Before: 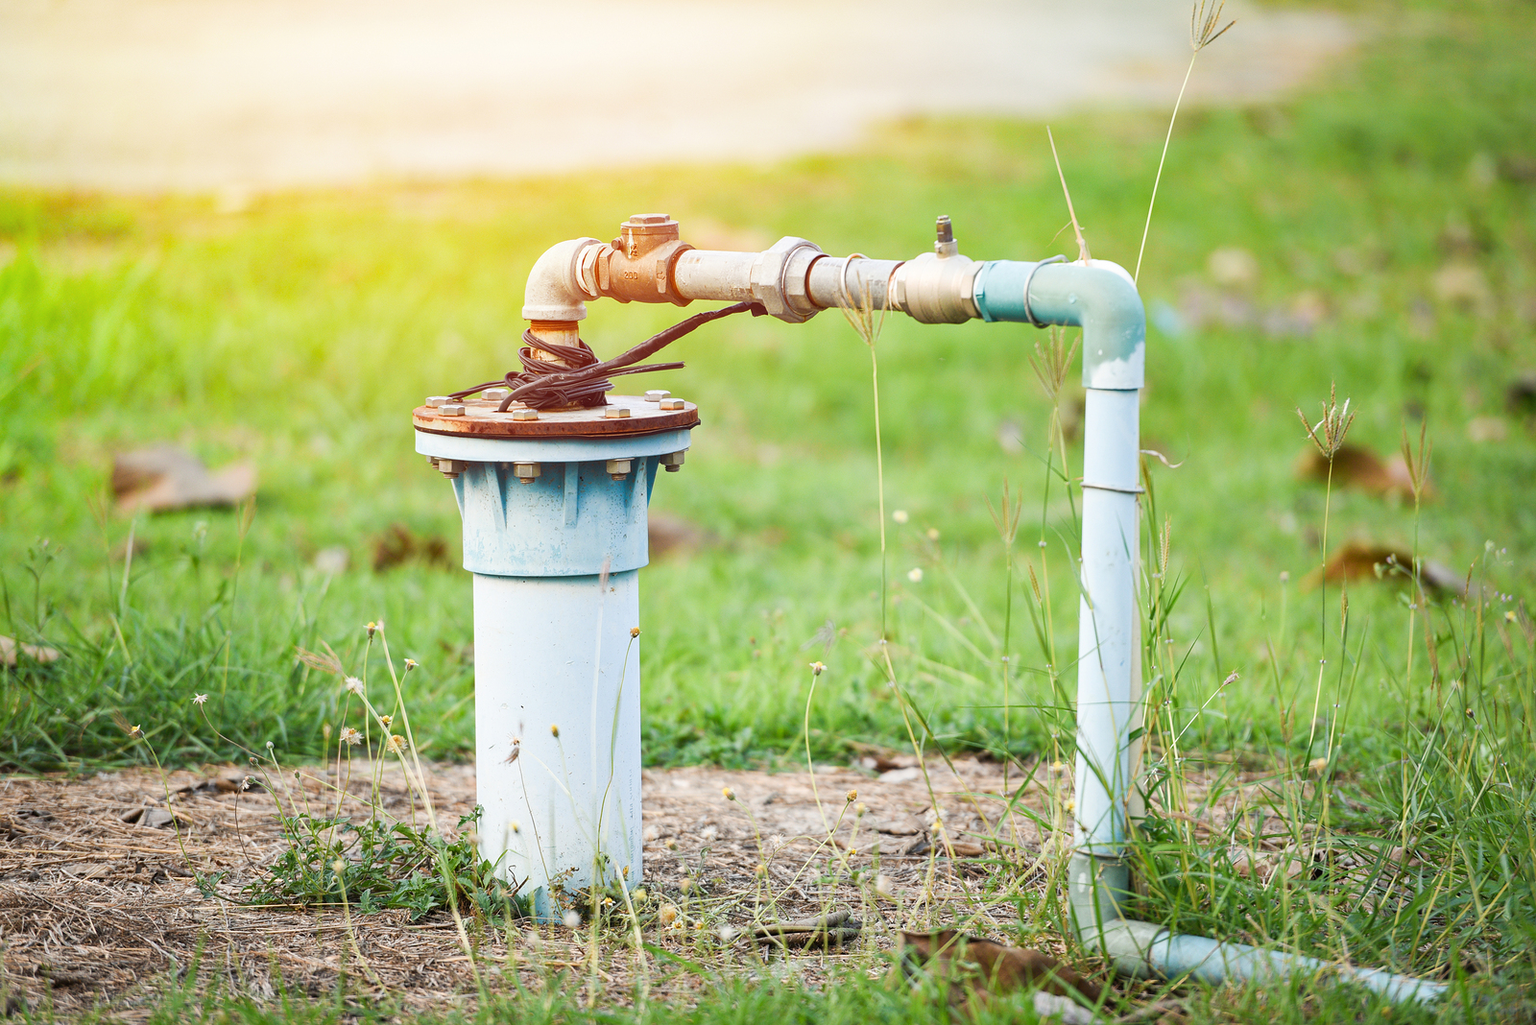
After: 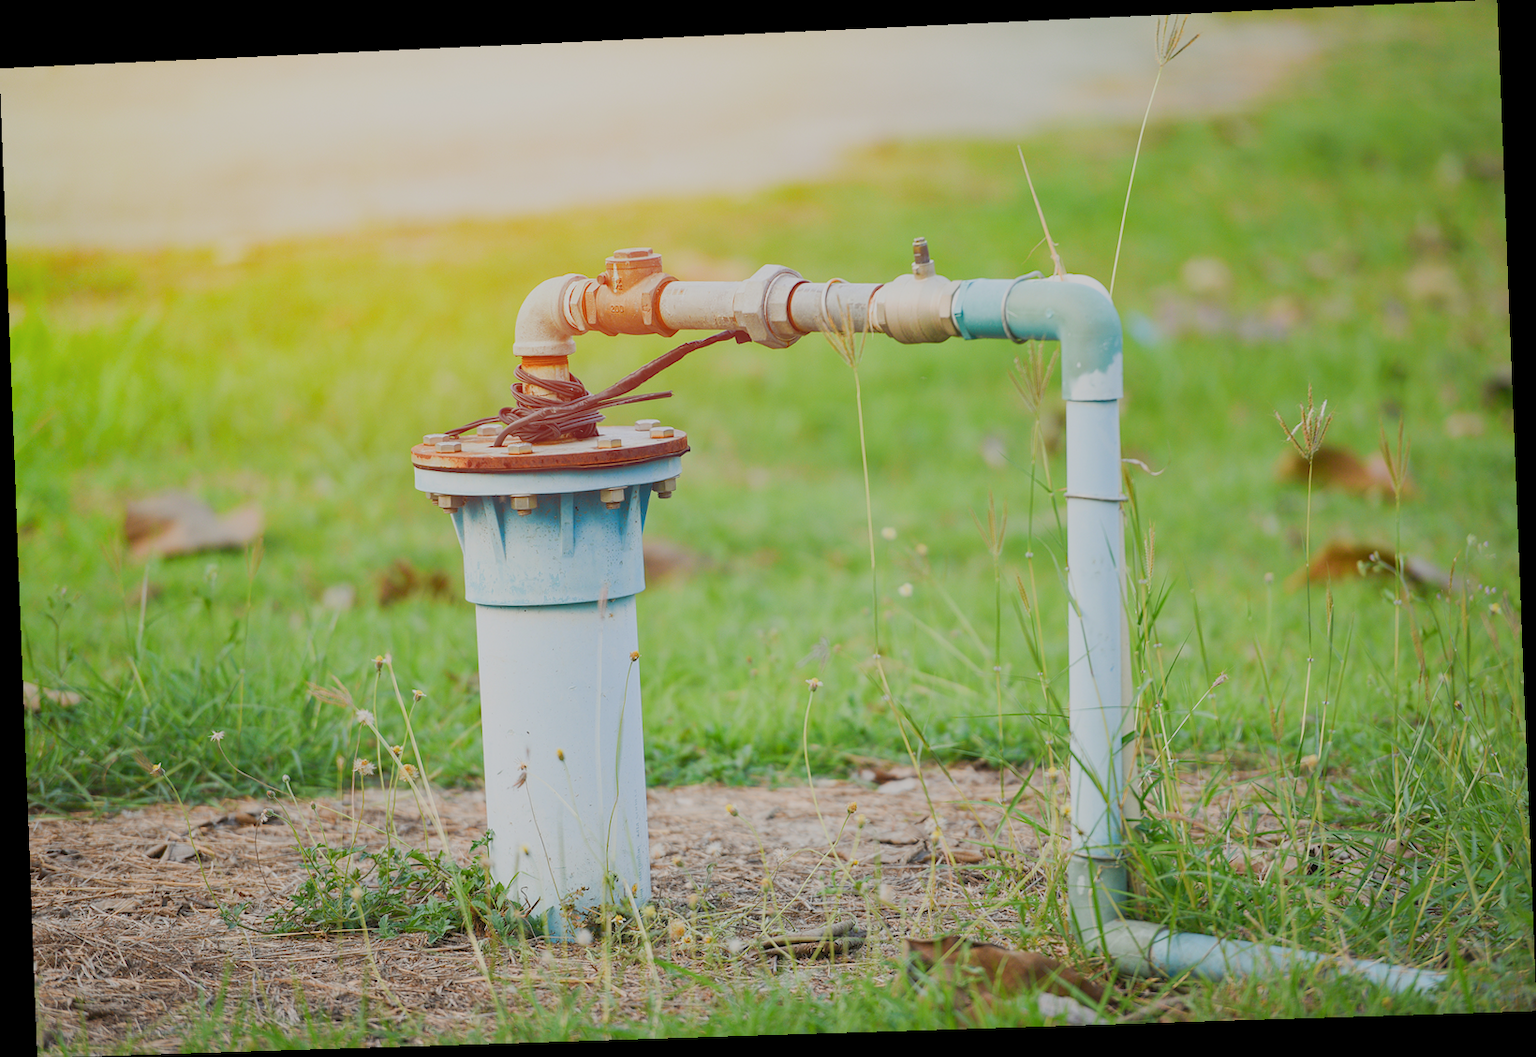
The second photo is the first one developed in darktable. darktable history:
rotate and perspective: rotation -2.22°, lens shift (horizontal) -0.022, automatic cropping off
color balance rgb: contrast -30%
